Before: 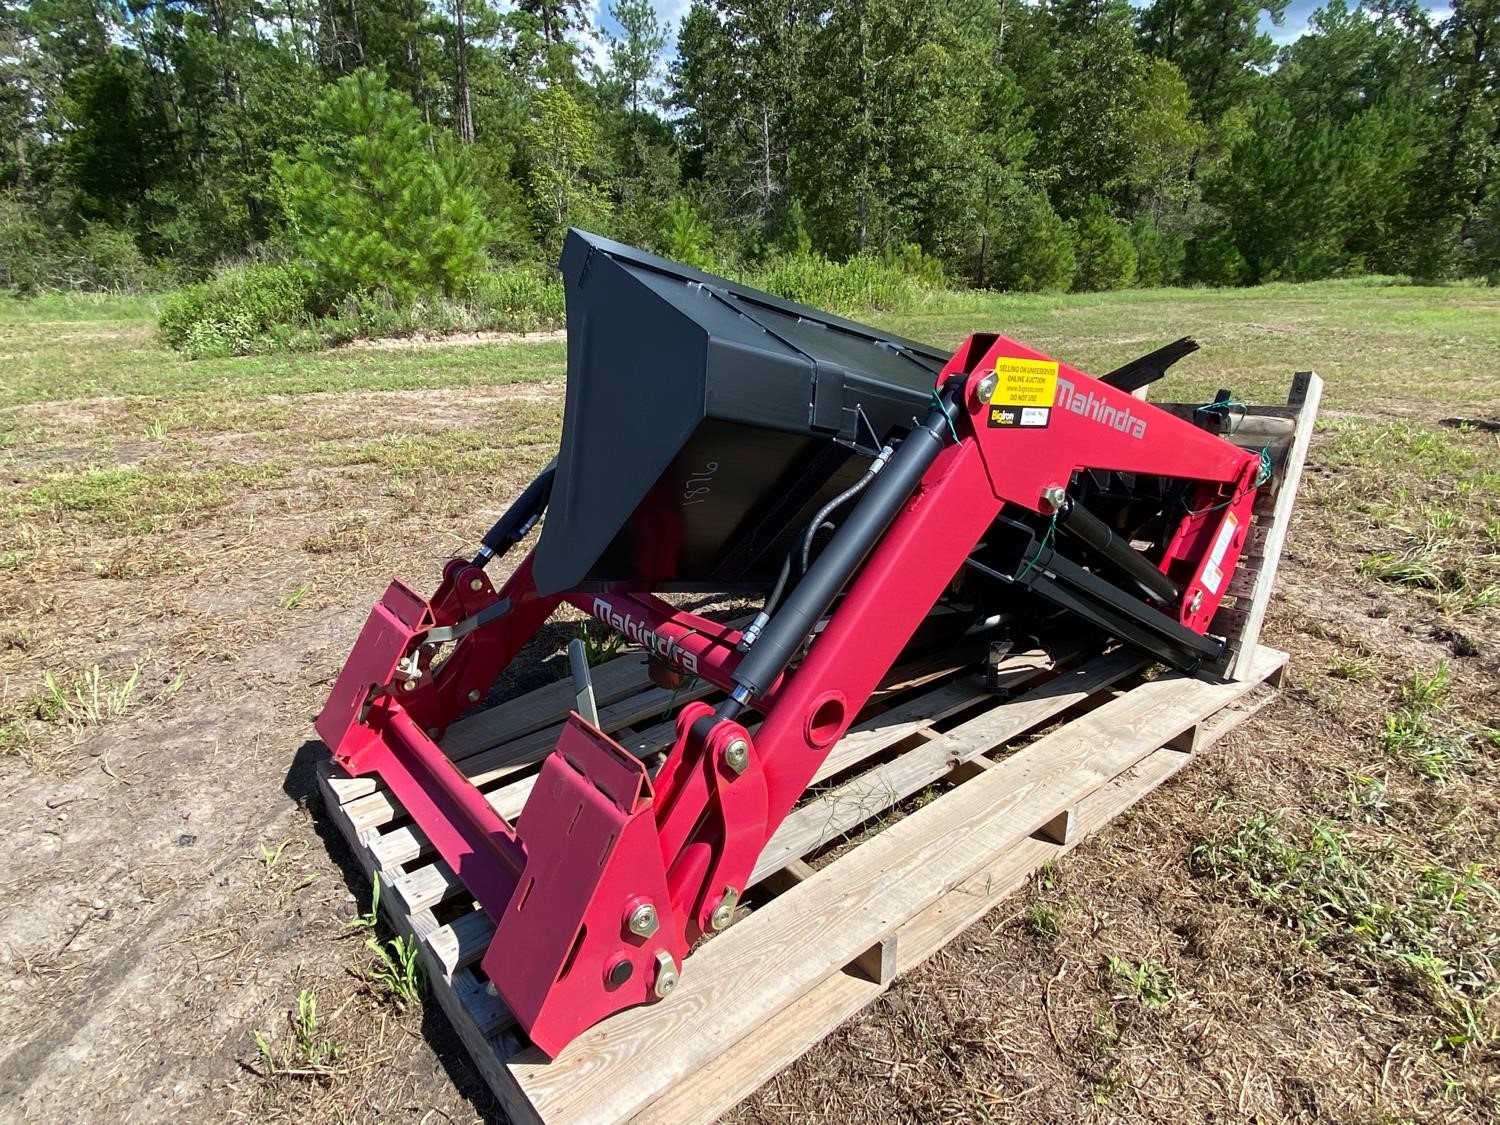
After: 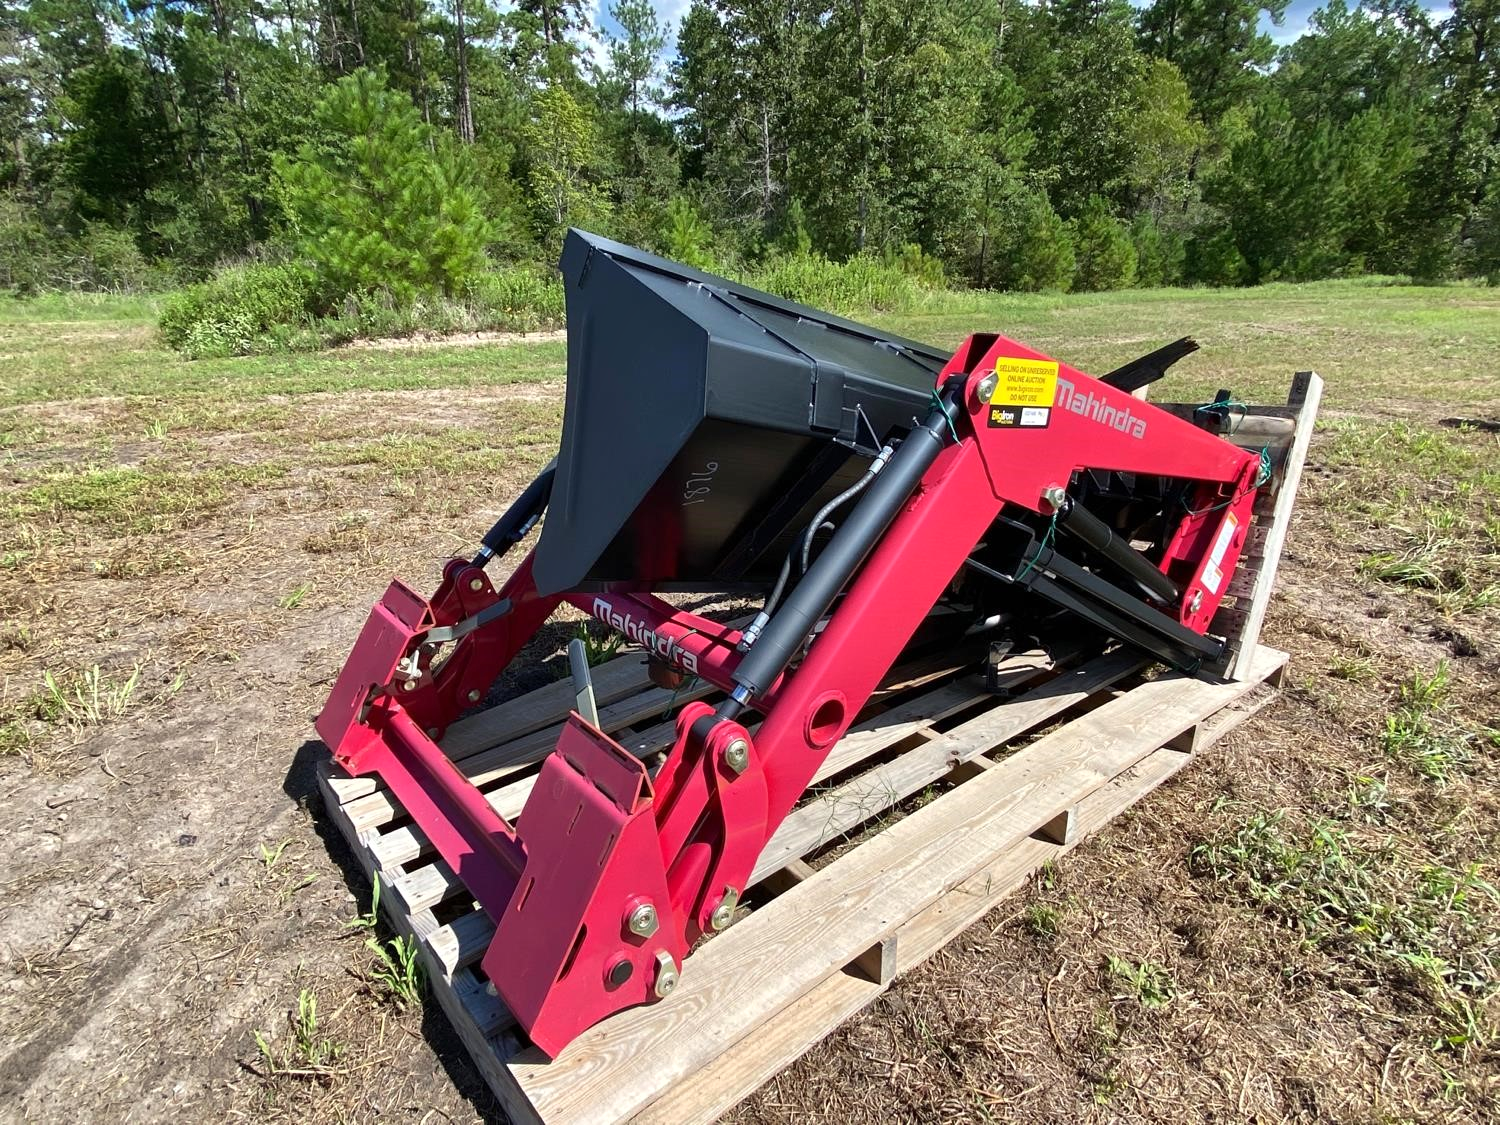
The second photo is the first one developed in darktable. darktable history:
shadows and highlights: low approximation 0.01, soften with gaussian
exposure: exposure 0.081 EV, compensate highlight preservation false
